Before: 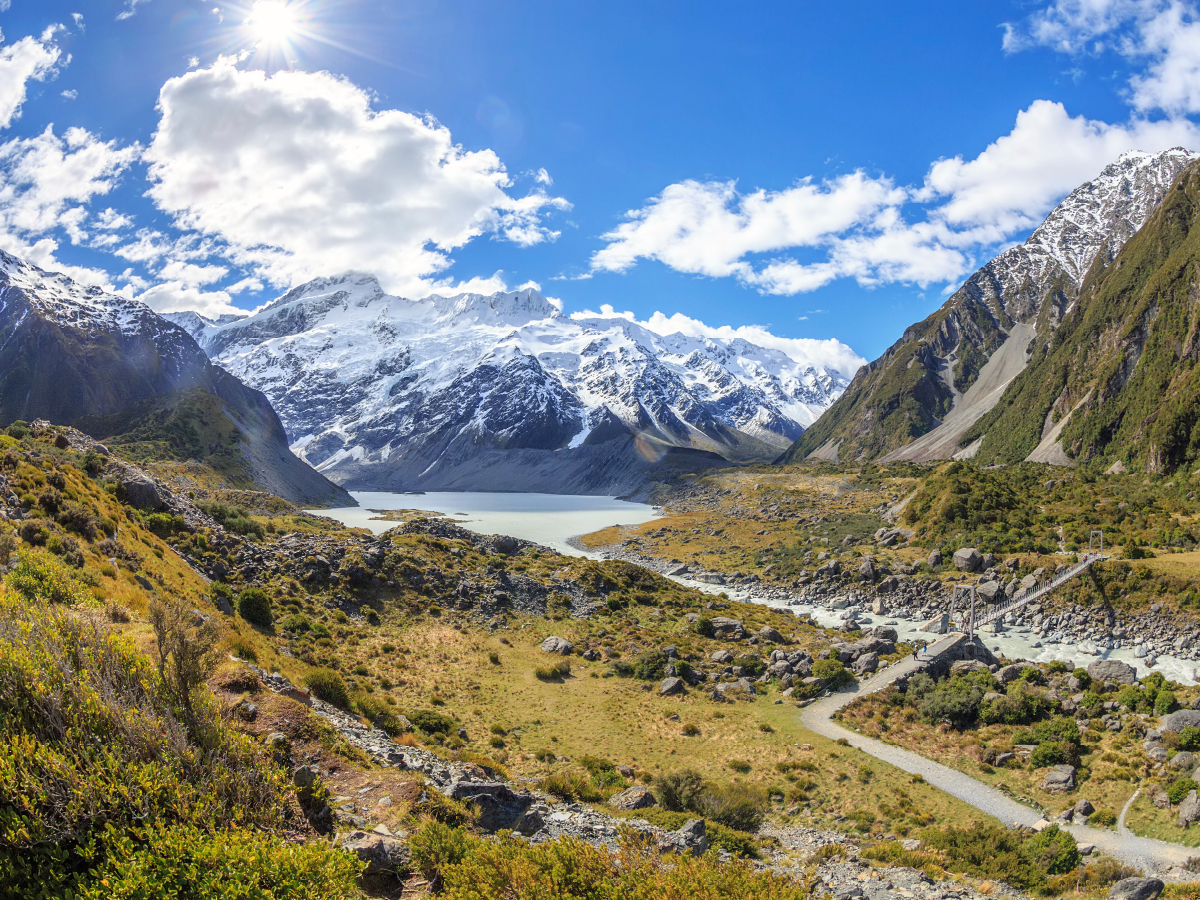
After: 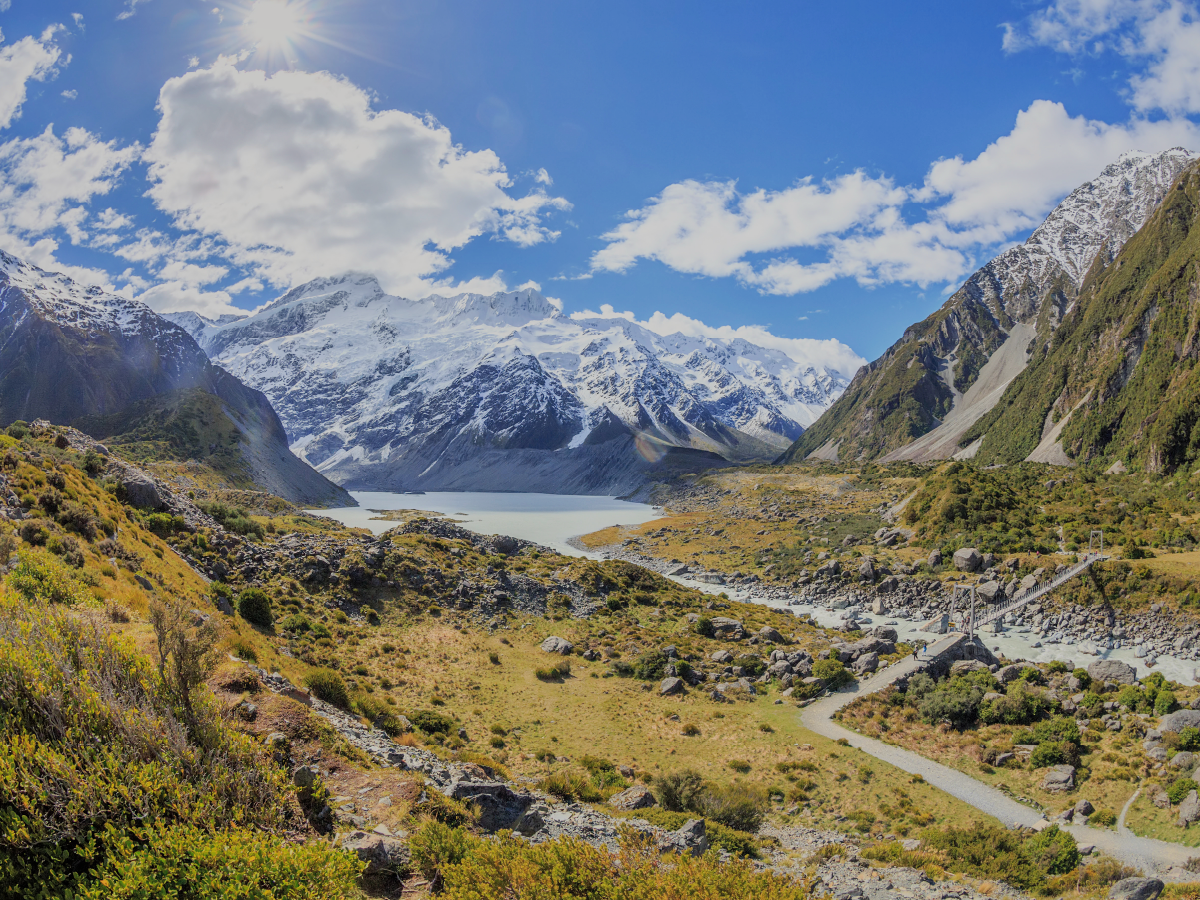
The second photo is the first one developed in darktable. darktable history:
filmic rgb: black relative exposure -7.65 EV, white relative exposure 4.56 EV, hardness 3.61, contrast in shadows safe
contrast brightness saturation: saturation -0.021
shadows and highlights: on, module defaults
